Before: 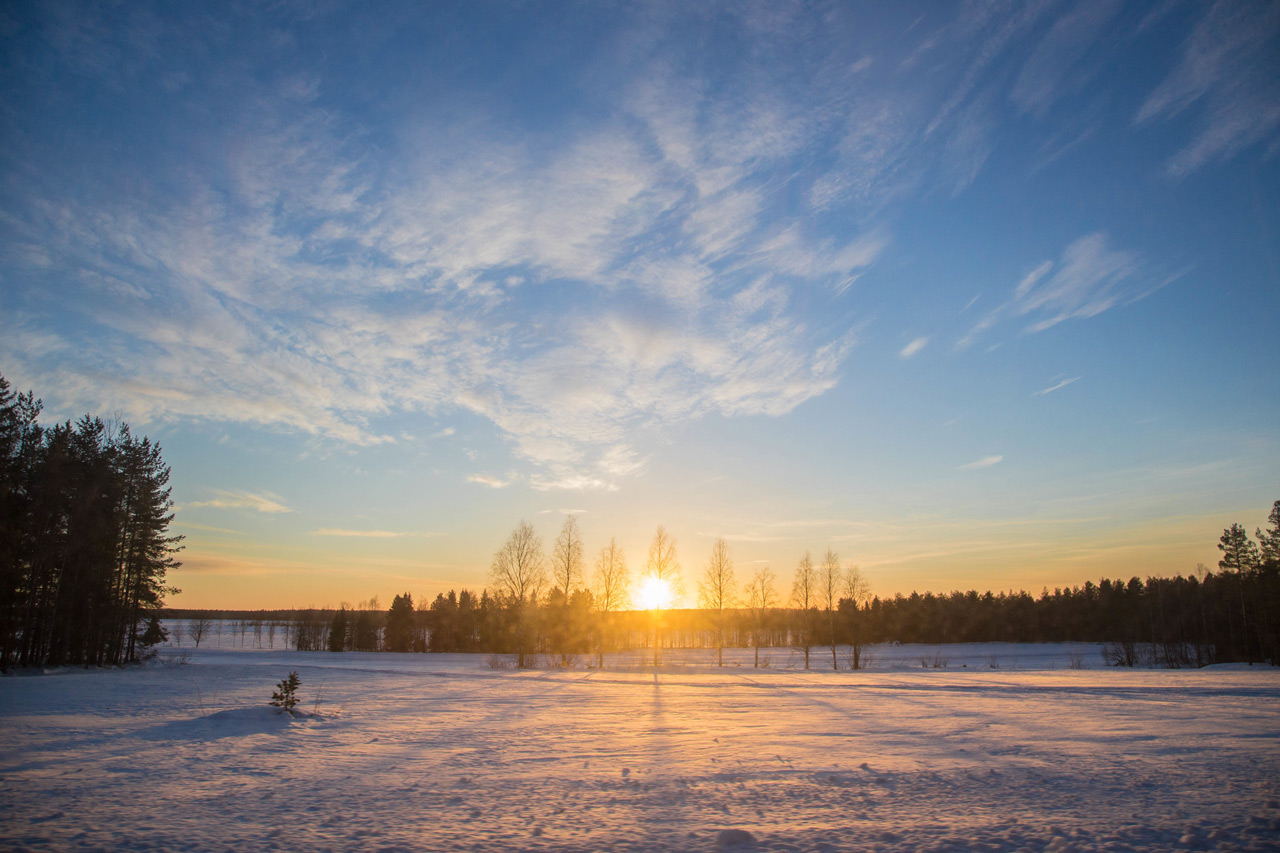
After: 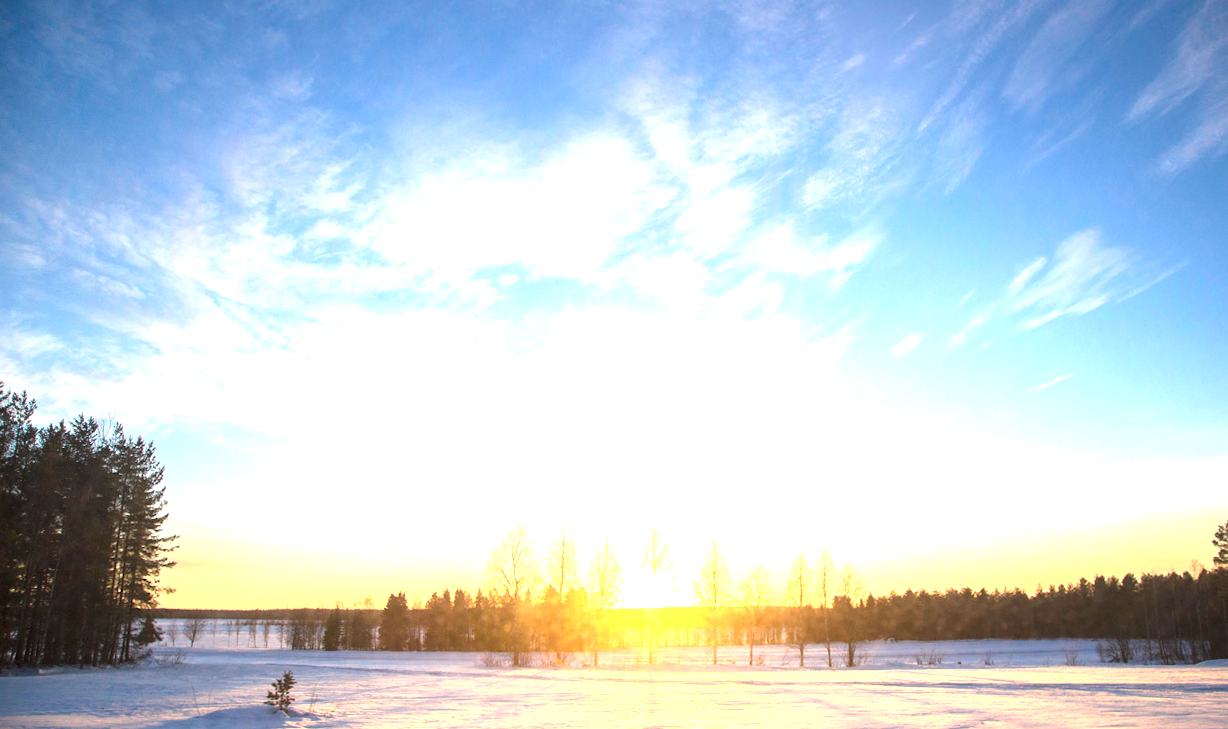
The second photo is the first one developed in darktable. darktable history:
exposure: black level correction 0, exposure 1.677 EV, compensate exposure bias true, compensate highlight preservation false
crop and rotate: angle 0.19°, left 0.245%, right 3.34%, bottom 14.097%
